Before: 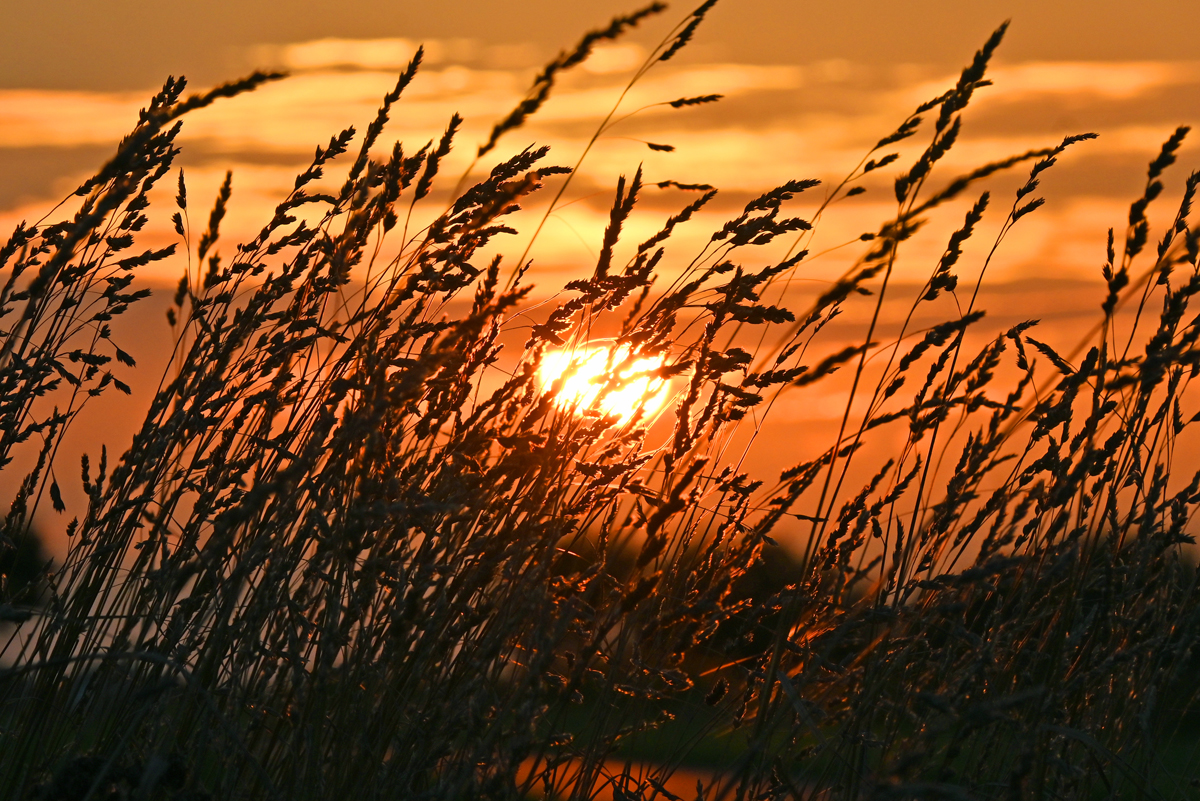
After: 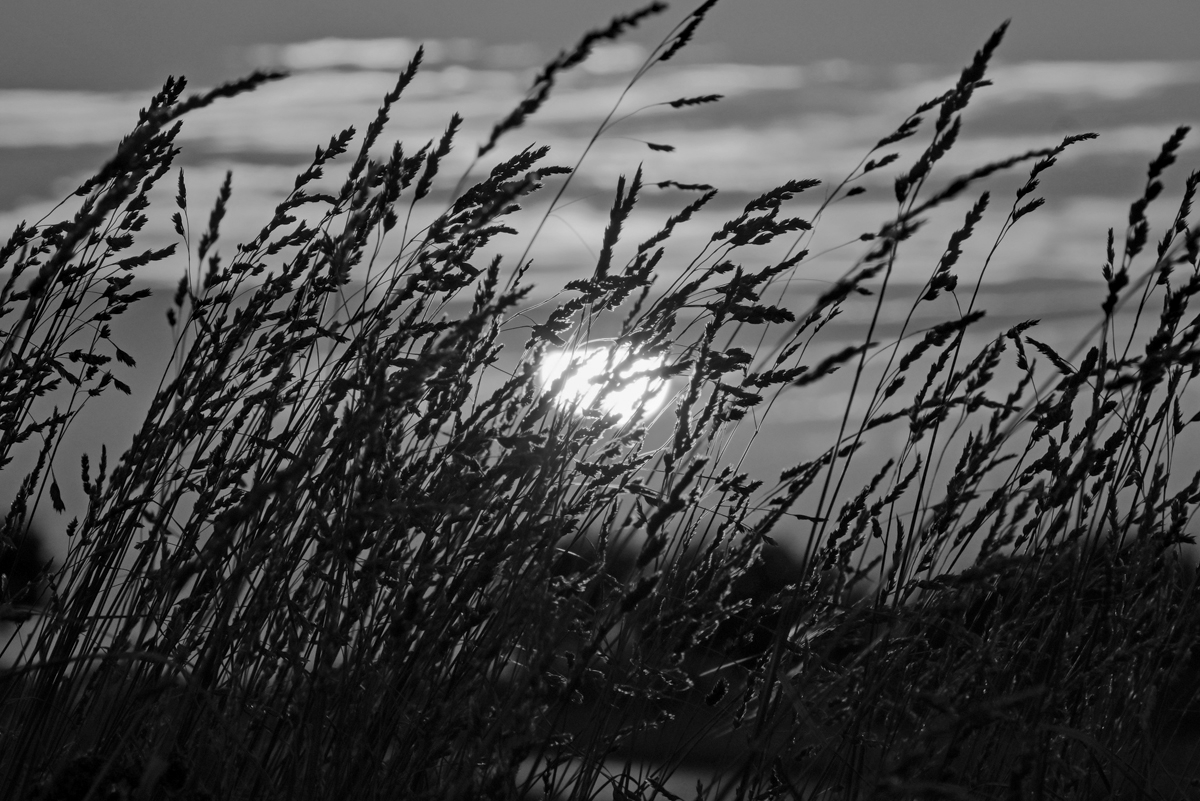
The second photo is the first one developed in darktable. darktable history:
local contrast: on, module defaults
color calibration: output gray [0.246, 0.254, 0.501, 0], gray › normalize channels true, illuminant same as pipeline (D50), adaptation XYZ, x 0.346, y 0.359, gamut compression 0
